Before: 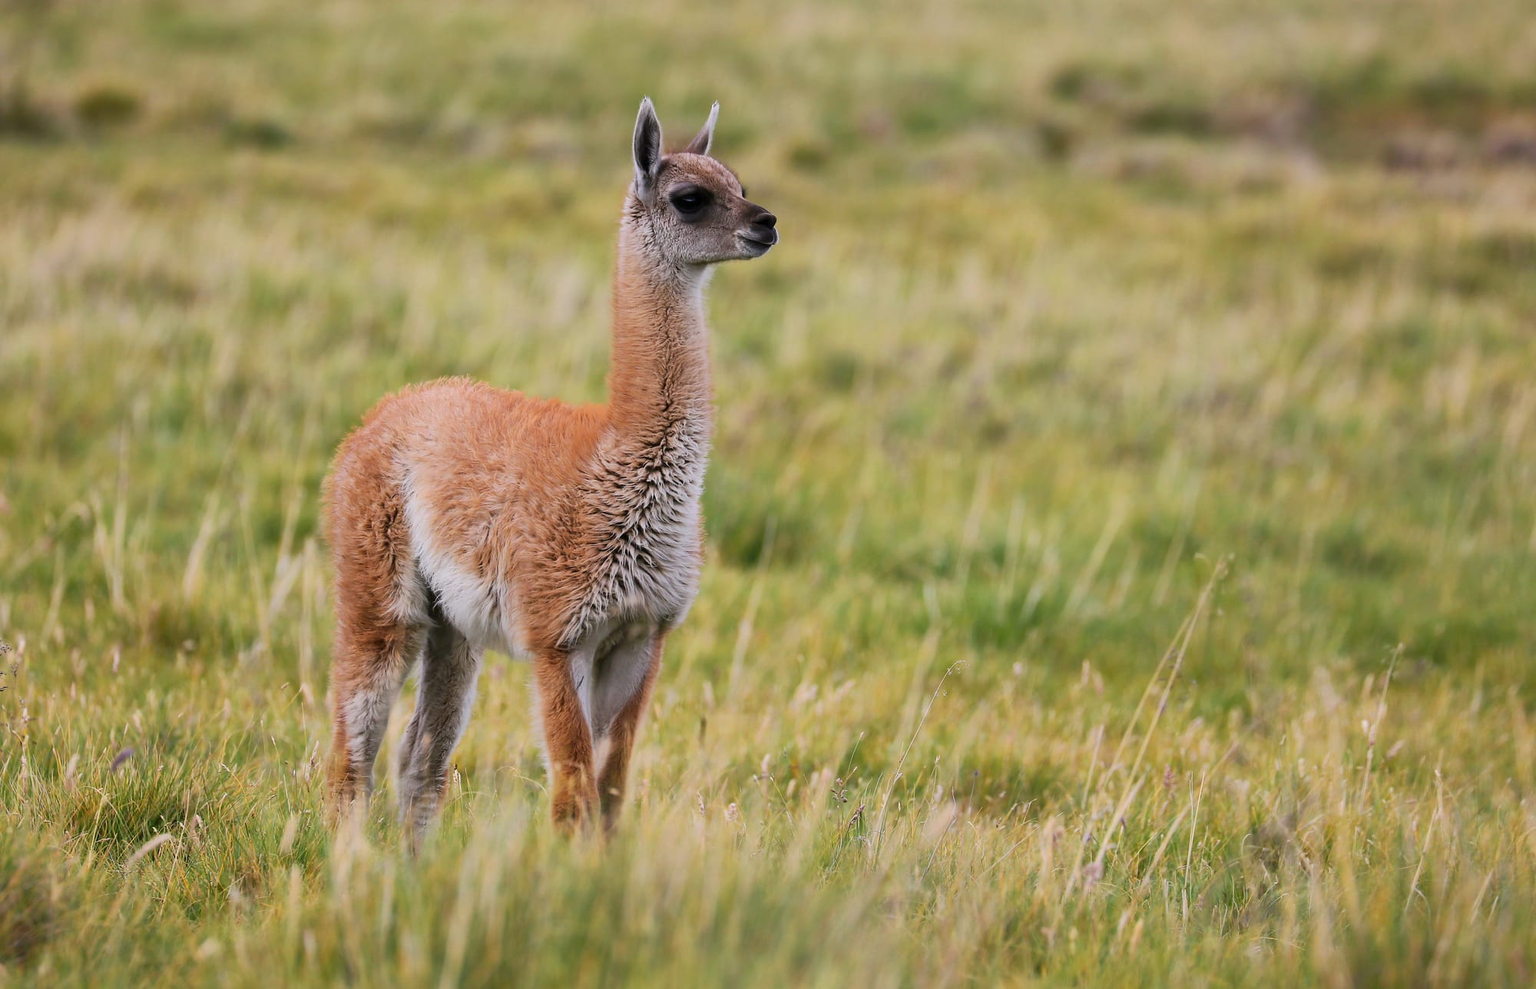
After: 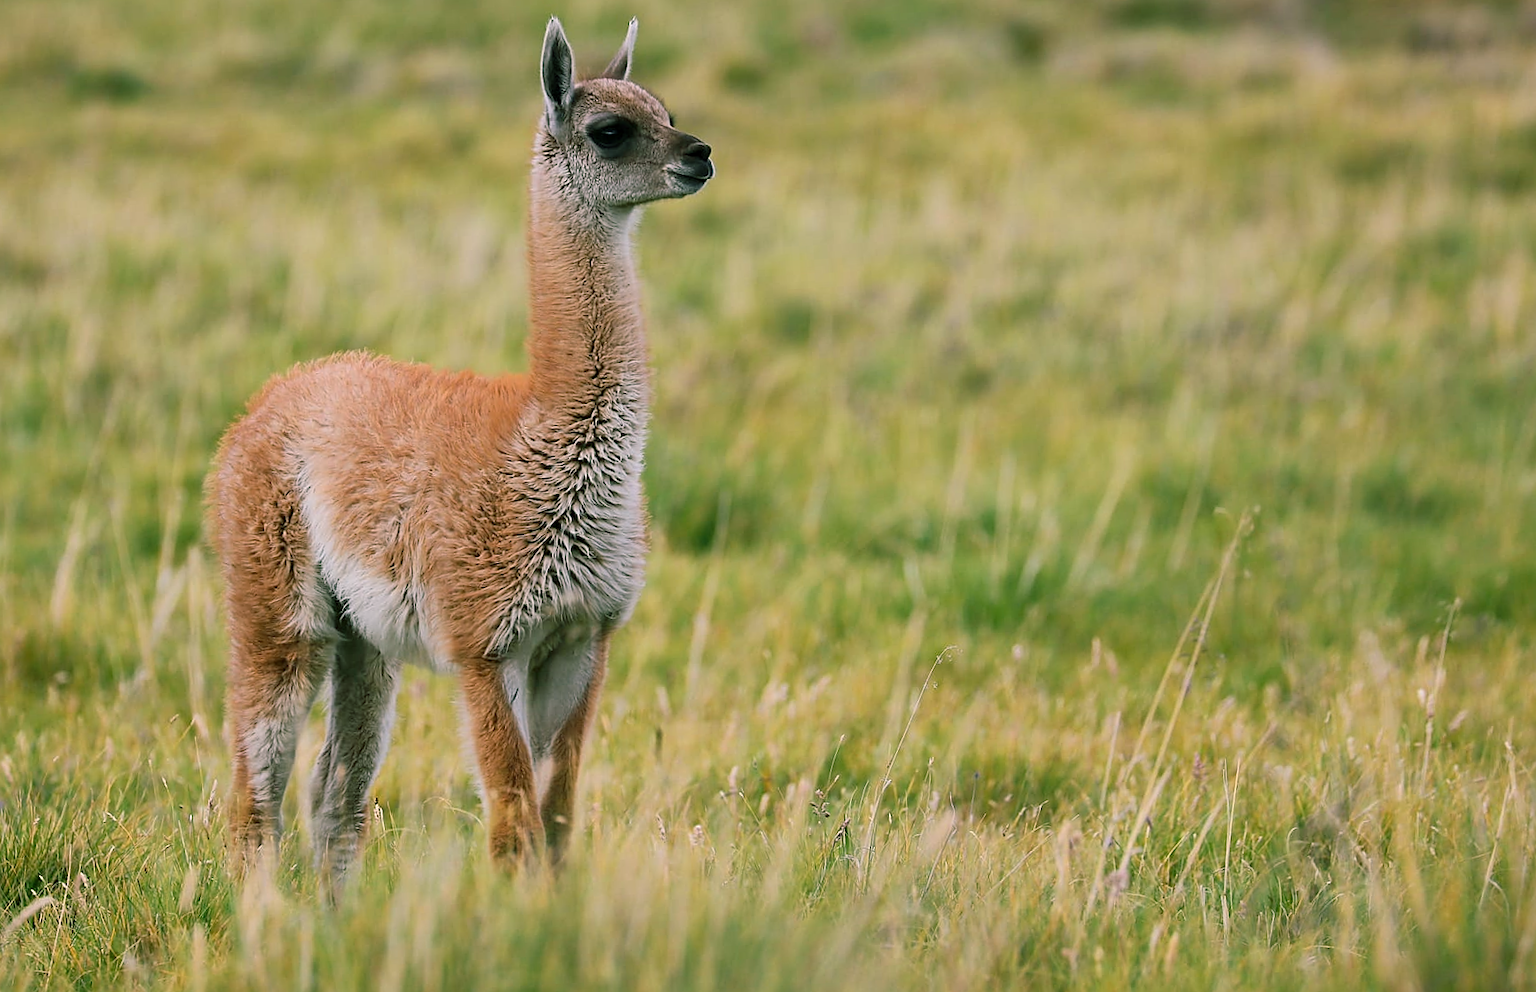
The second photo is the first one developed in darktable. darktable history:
sharpen: on, module defaults
color balance rgb: shadows lift › chroma 11.796%, shadows lift › hue 133.37°, highlights gain › chroma 1.085%, highlights gain › hue 69.17°, shadows fall-off 102.451%, perceptual saturation grading › global saturation -0.121%, mask middle-gray fulcrum 23.027%
exposure: exposure -0.001 EV, compensate exposure bias true, compensate highlight preservation false
crop and rotate: angle 3.17°, left 6.045%, top 5.704%
